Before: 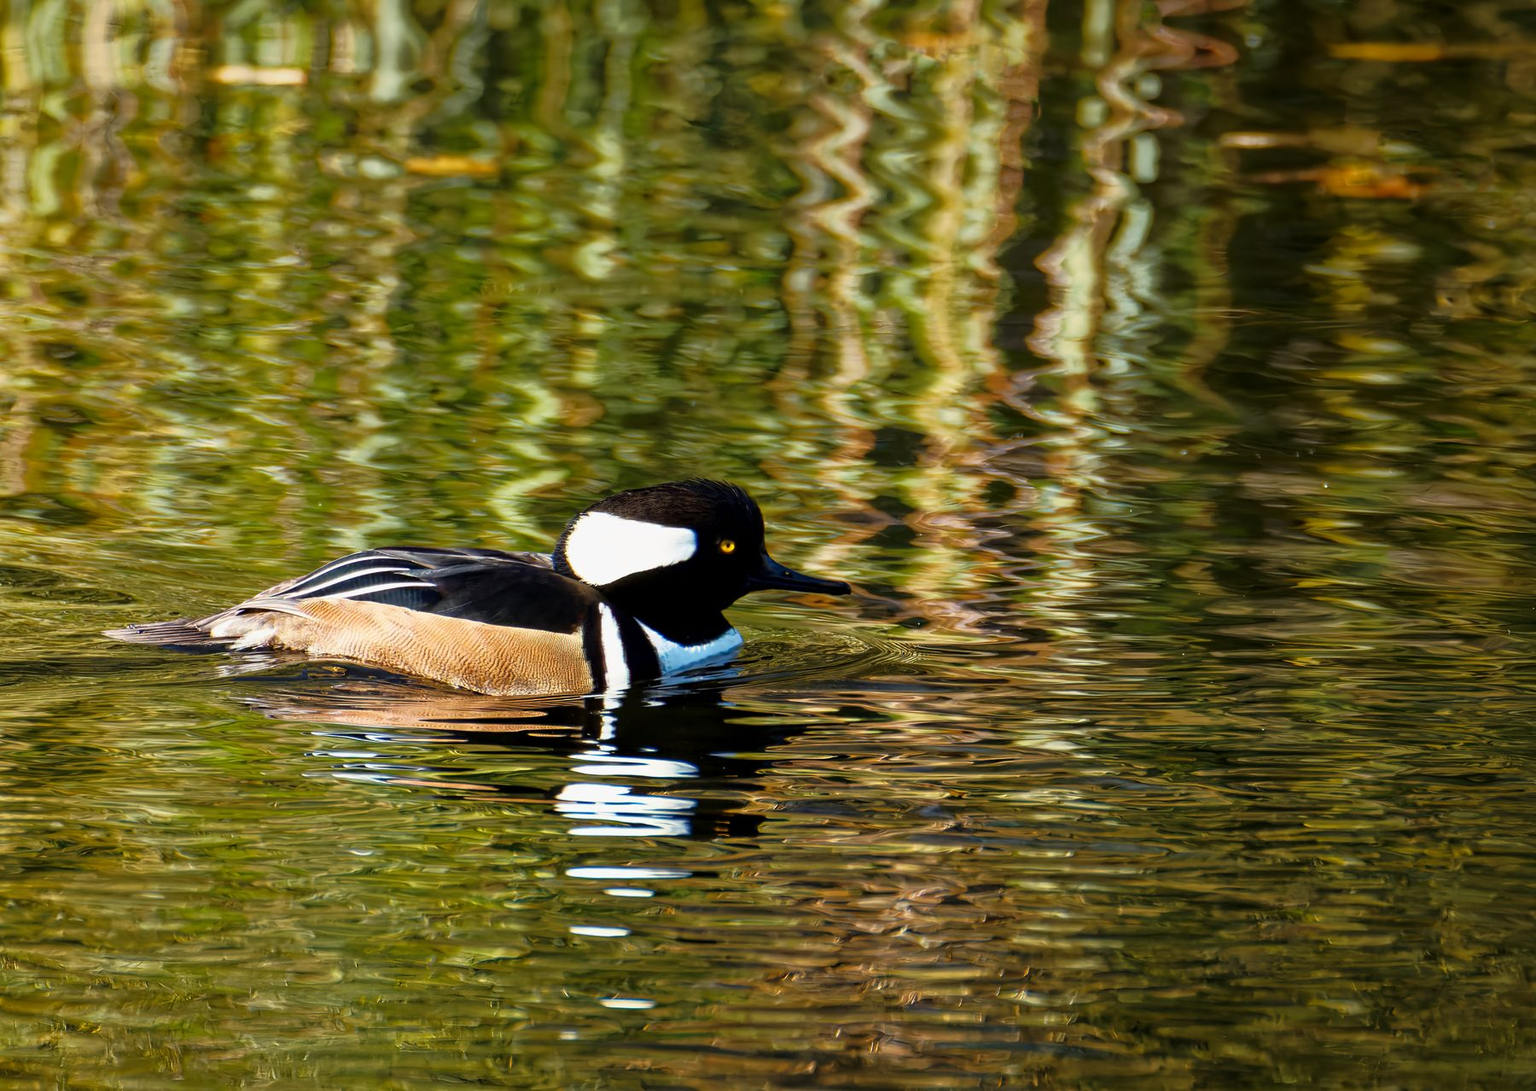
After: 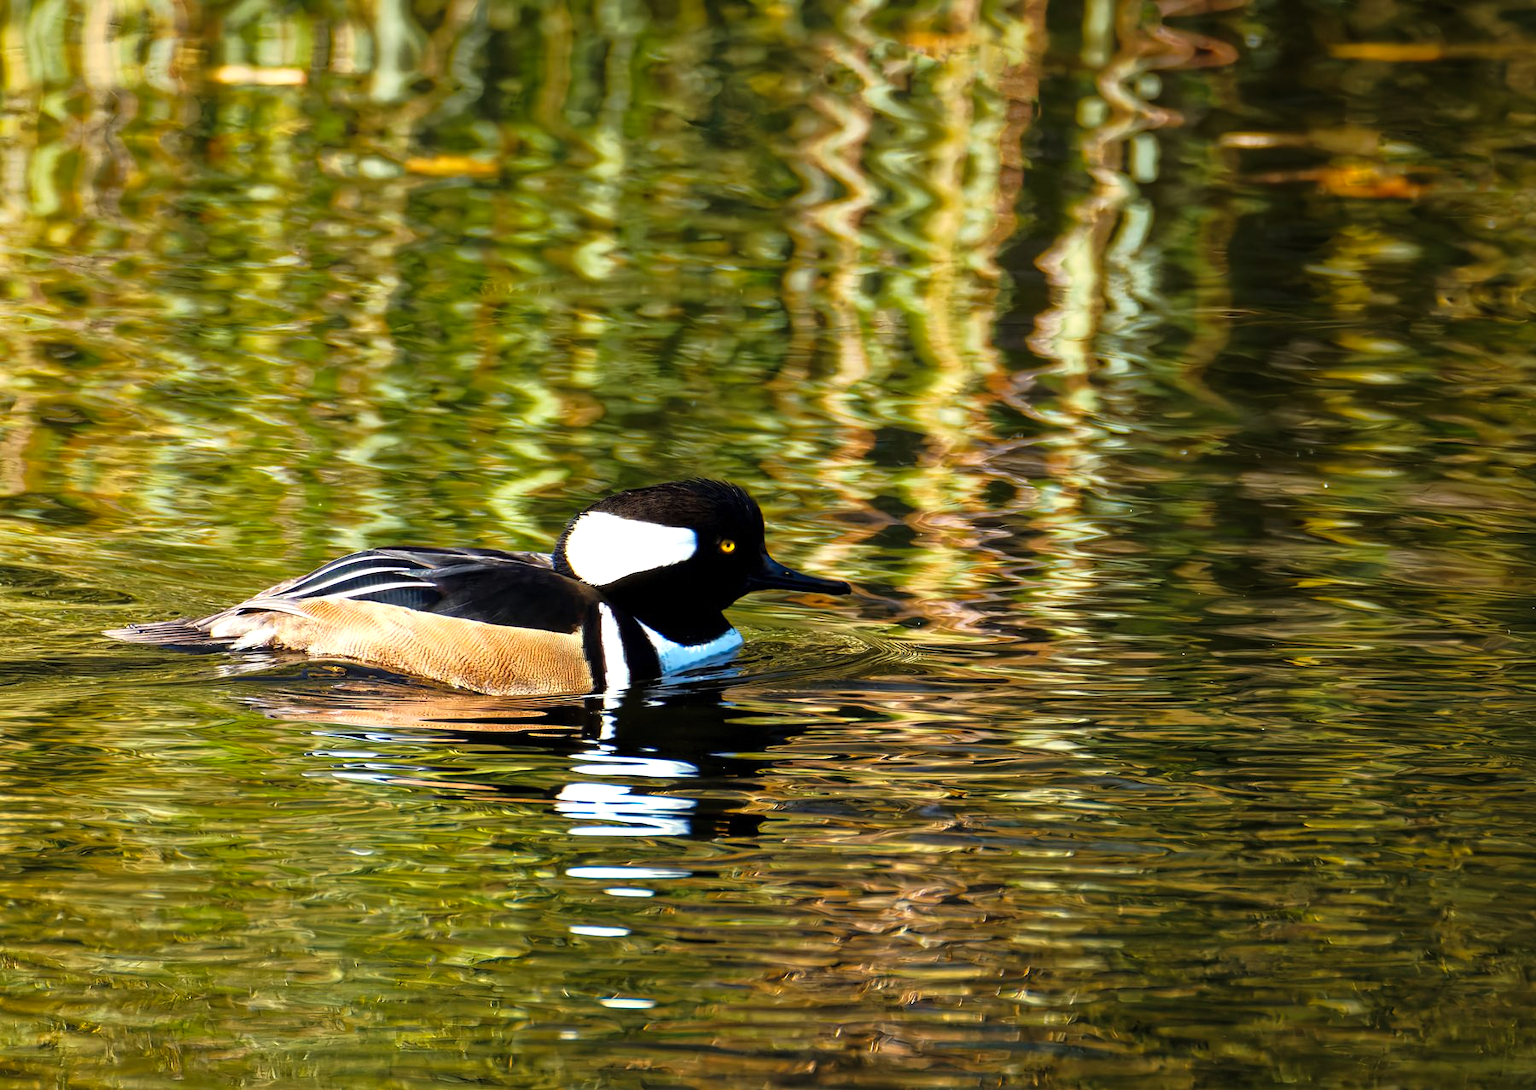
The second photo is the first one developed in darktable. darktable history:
tone equalizer: -8 EV -0.417 EV, -7 EV -0.389 EV, -6 EV -0.333 EV, -5 EV -0.222 EV, -3 EV 0.222 EV, -2 EV 0.333 EV, -1 EV 0.389 EV, +0 EV 0.417 EV, edges refinement/feathering 500, mask exposure compensation -1.57 EV, preserve details no
contrast brightness saturation: contrast 0.03, brightness 0.06, saturation 0.13
